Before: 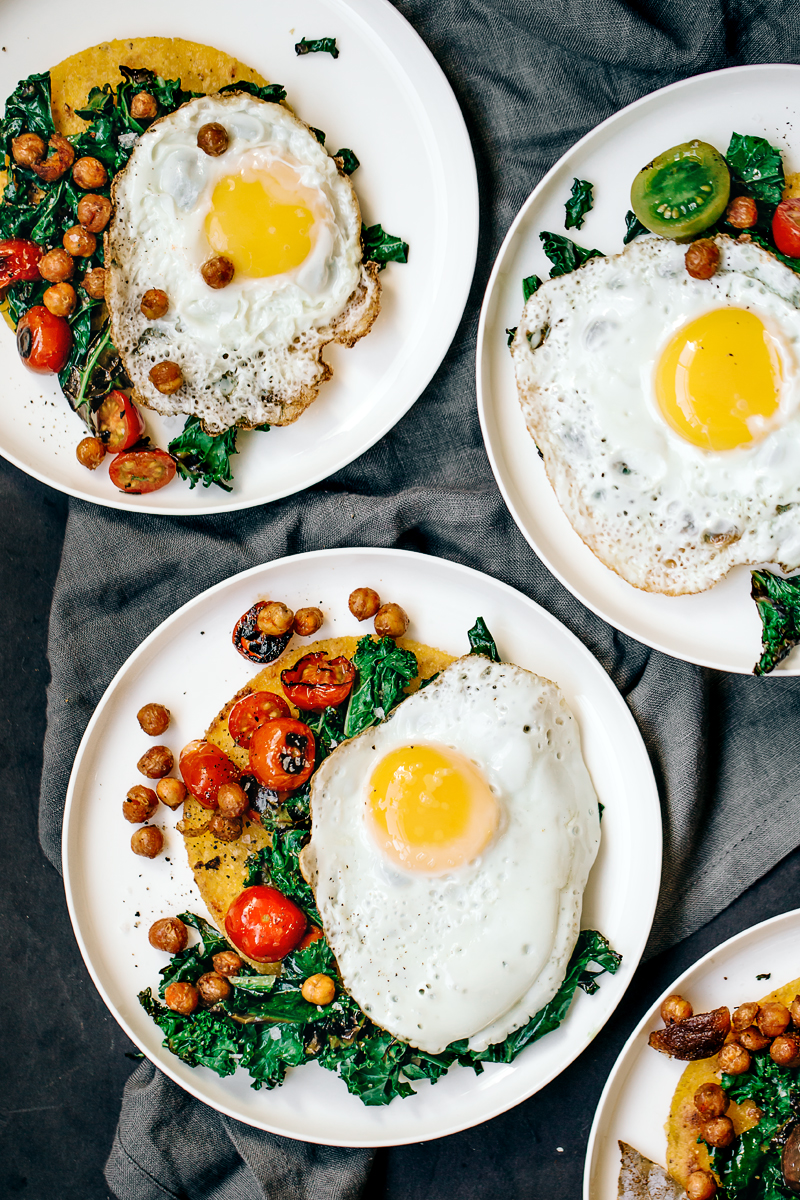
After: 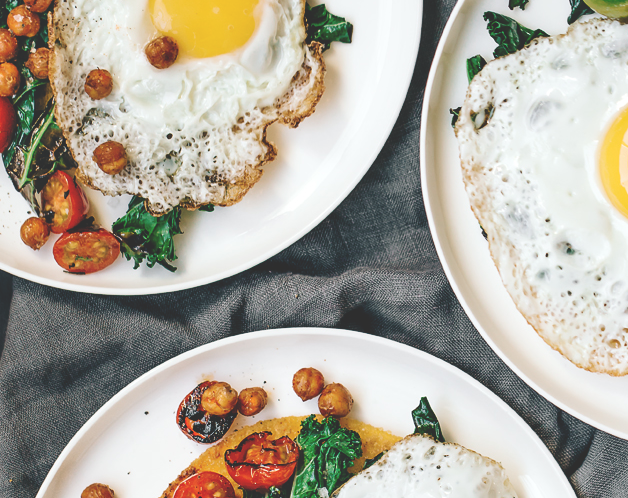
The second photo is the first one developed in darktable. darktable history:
crop: left 7.036%, top 18.398%, right 14.379%, bottom 40.043%
exposure: black level correction -0.028, compensate highlight preservation false
